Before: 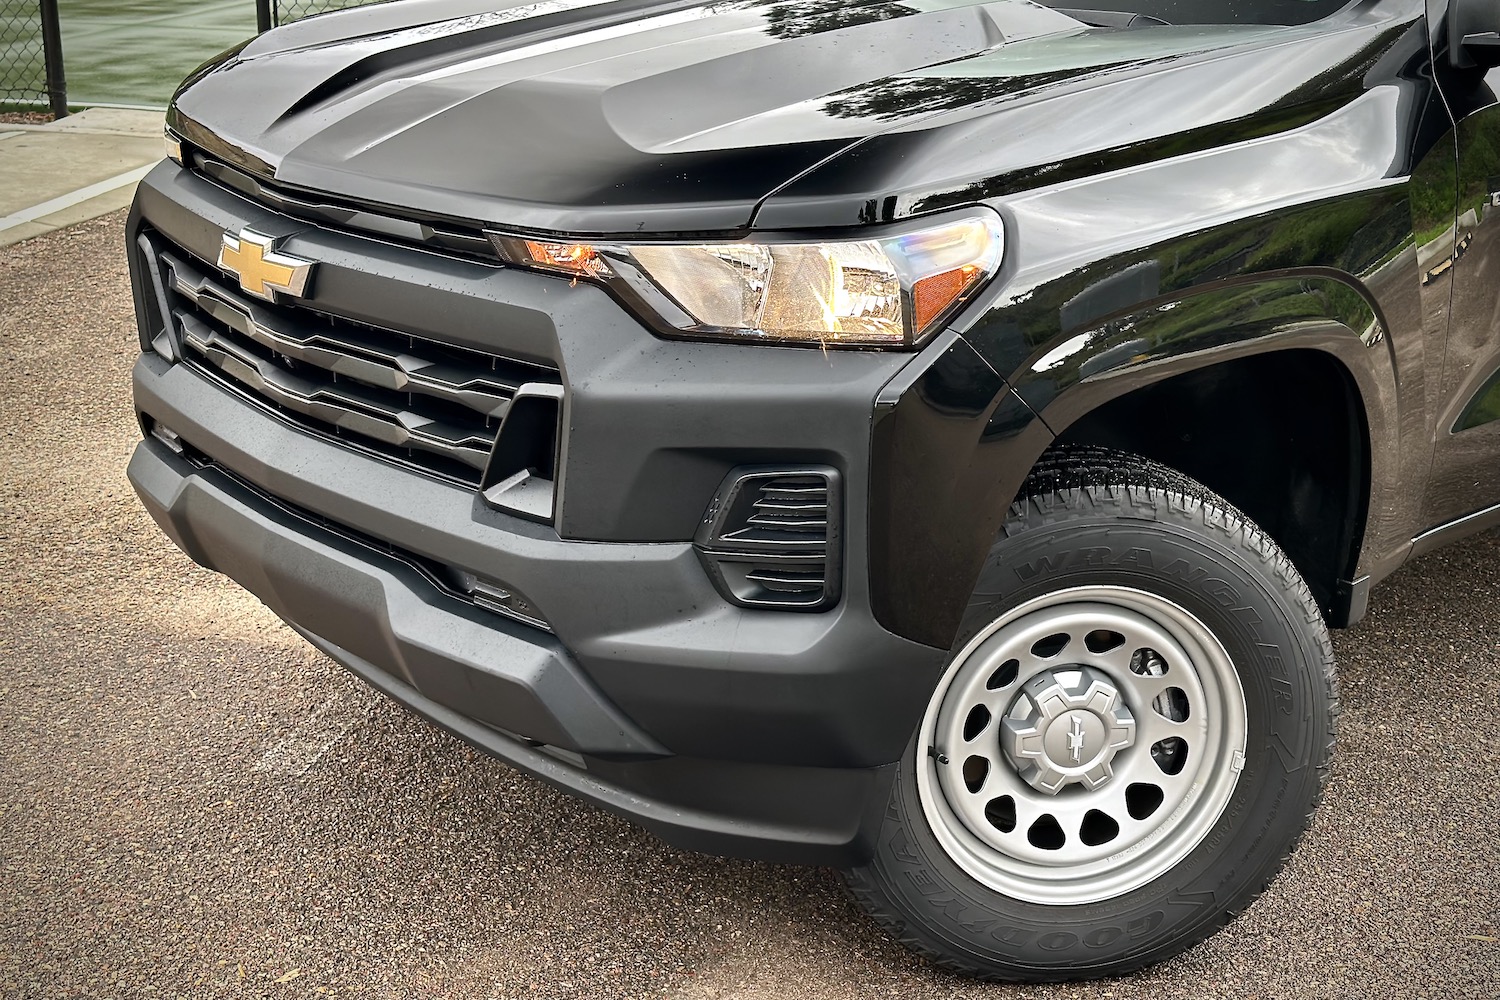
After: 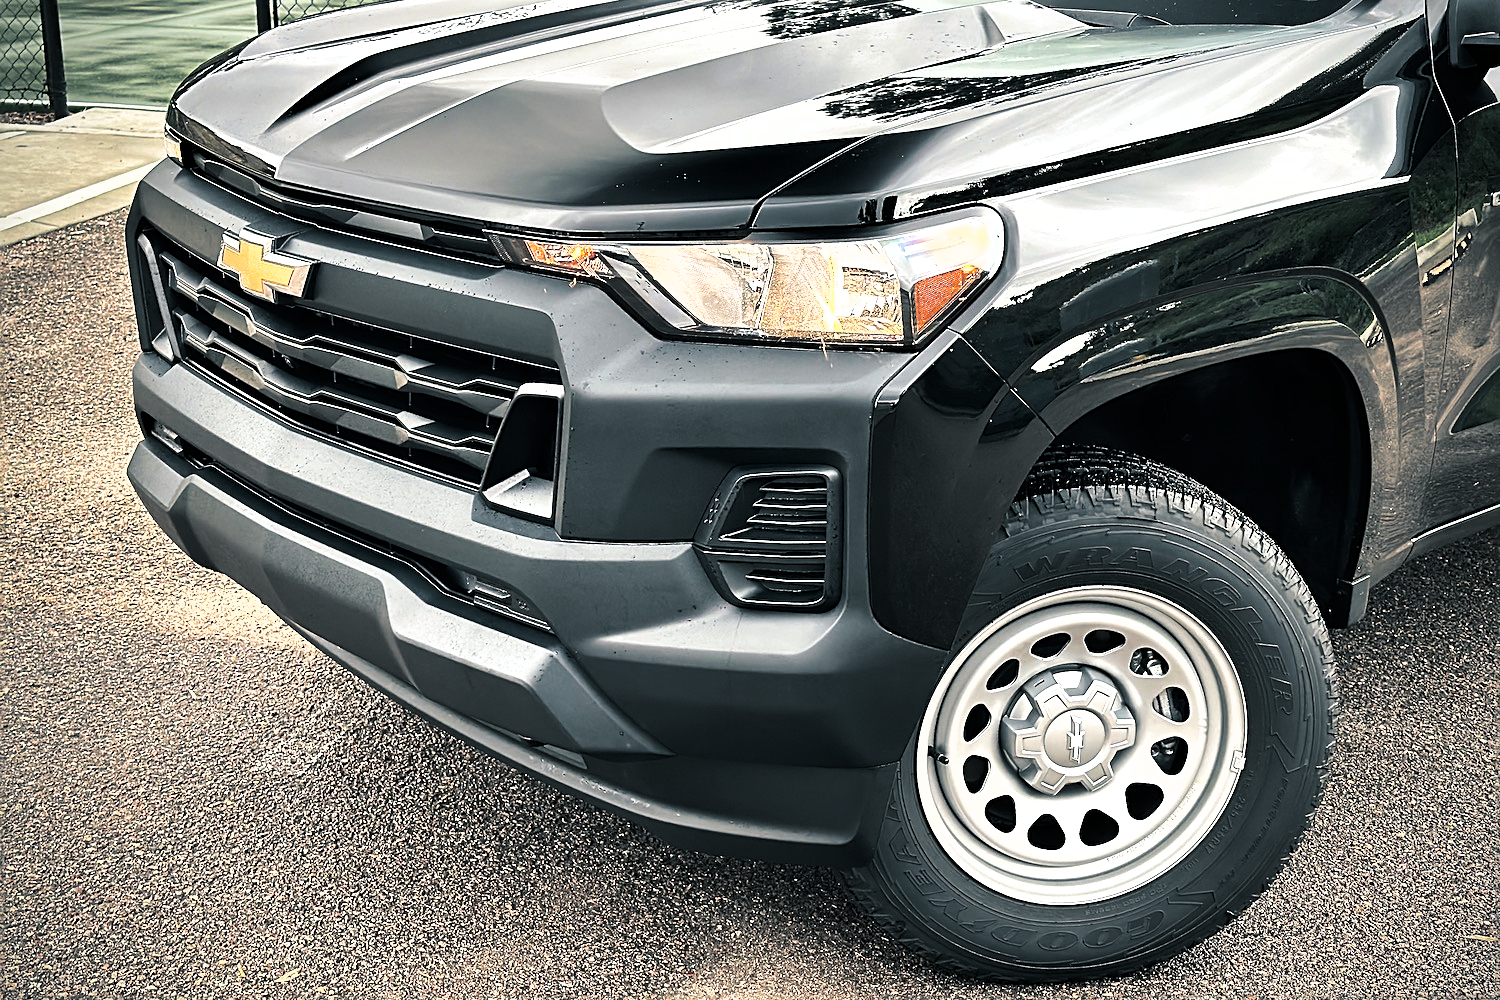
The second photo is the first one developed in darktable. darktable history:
split-toning: shadows › hue 205.2°, shadows › saturation 0.29, highlights › hue 50.4°, highlights › saturation 0.38, balance -49.9
sharpen: on, module defaults
shadows and highlights: shadows 40, highlights -54, highlights color adjustment 46%, low approximation 0.01, soften with gaussian
tone equalizer: -8 EV -0.75 EV, -7 EV -0.7 EV, -6 EV -0.6 EV, -5 EV -0.4 EV, -3 EV 0.4 EV, -2 EV 0.6 EV, -1 EV 0.7 EV, +0 EV 0.75 EV, edges refinement/feathering 500, mask exposure compensation -1.57 EV, preserve details no
